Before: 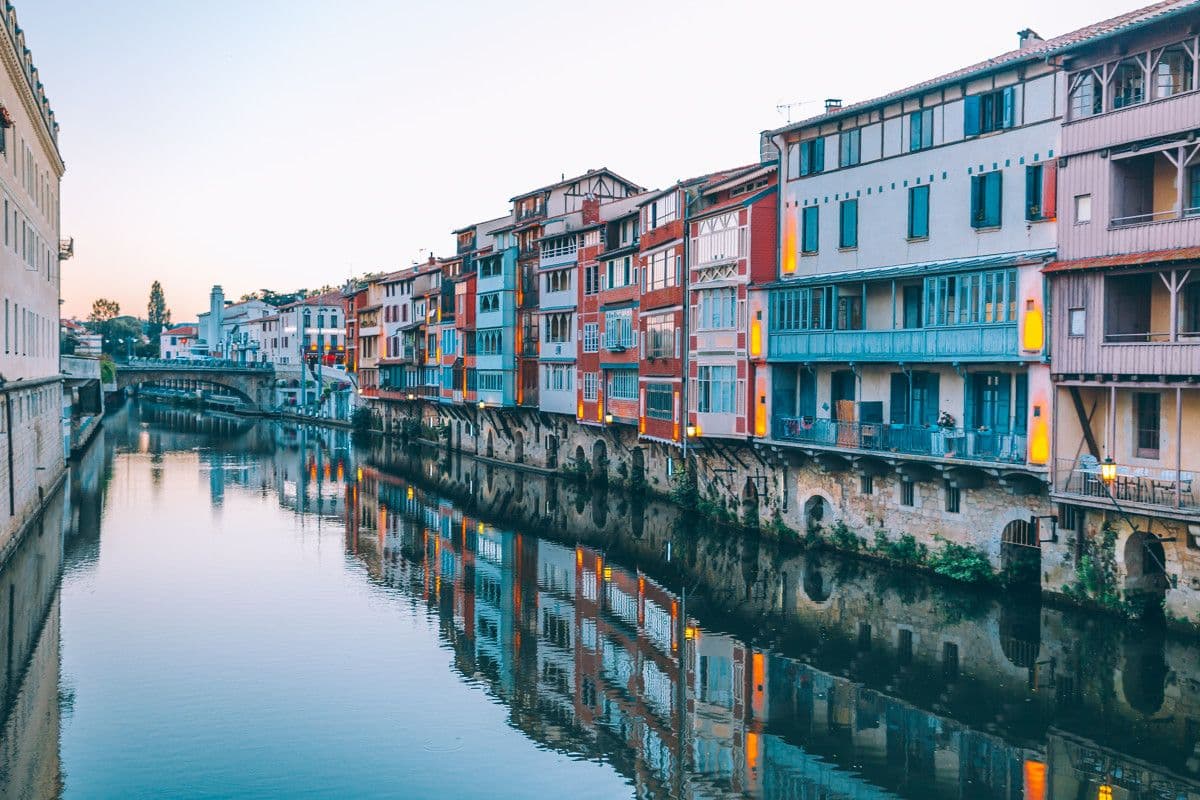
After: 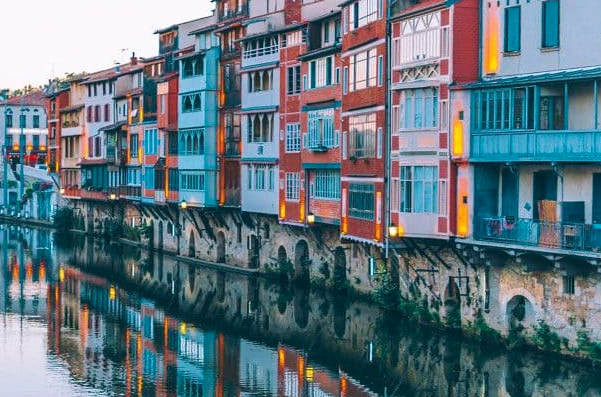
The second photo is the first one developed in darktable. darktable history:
velvia: on, module defaults
crop: left 24.875%, top 25.06%, right 24.996%, bottom 25.239%
